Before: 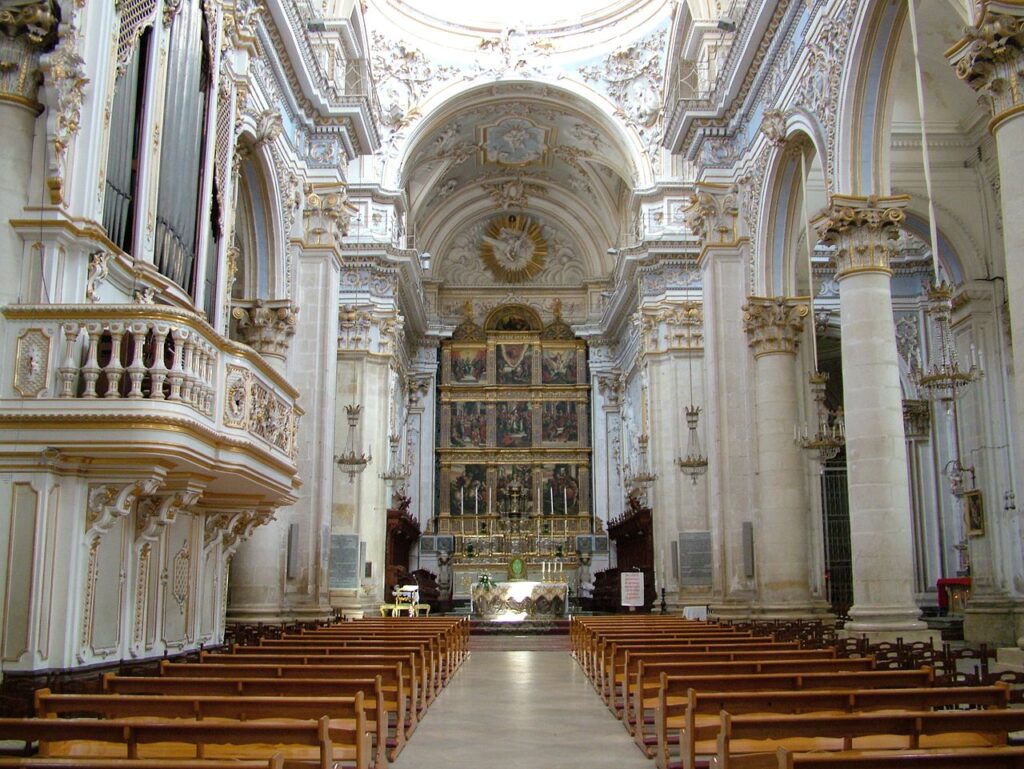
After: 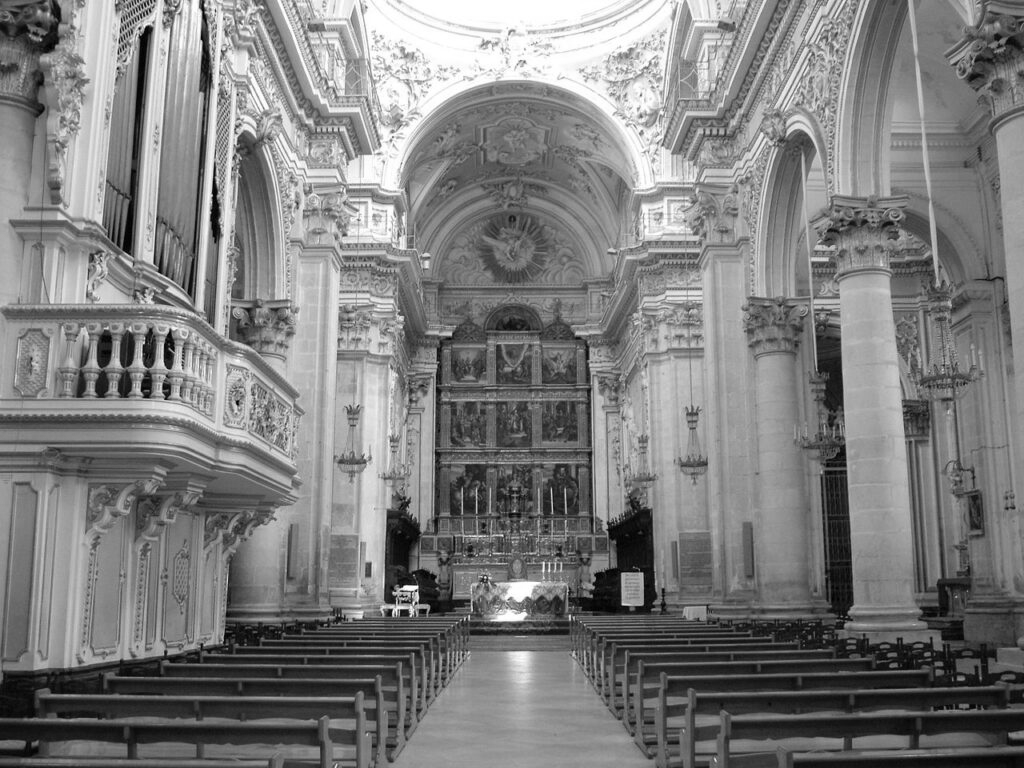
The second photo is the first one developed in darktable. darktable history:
crop: bottom 0.071%
monochrome: a 16.01, b -2.65, highlights 0.52
